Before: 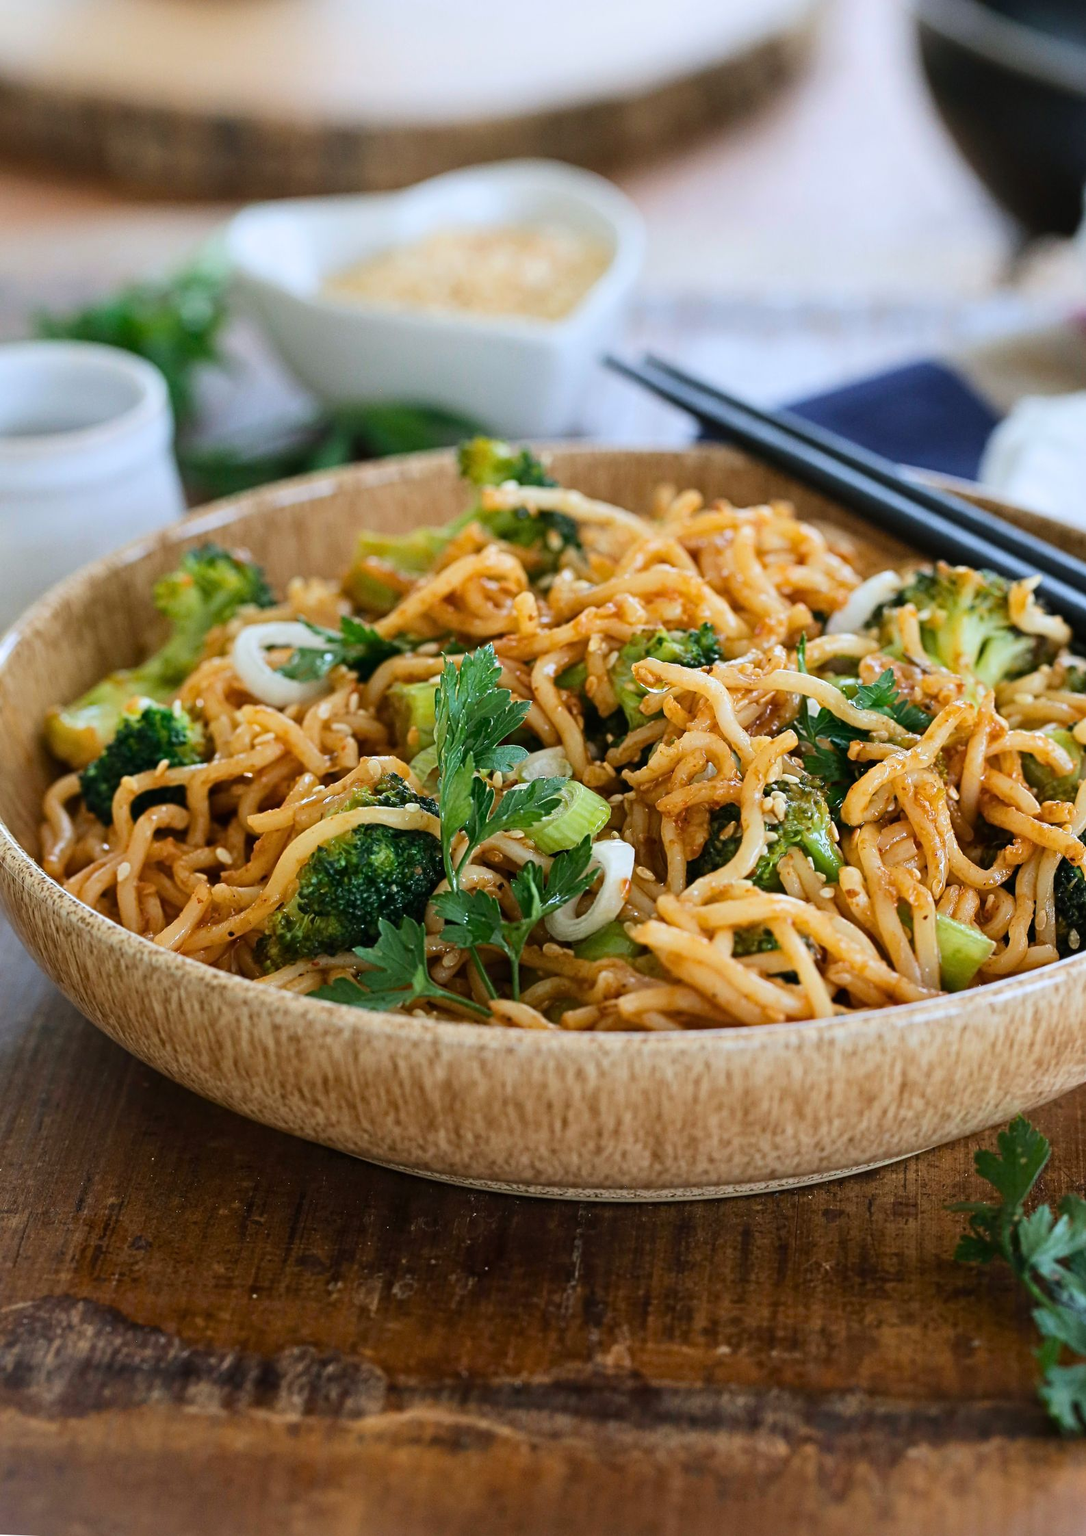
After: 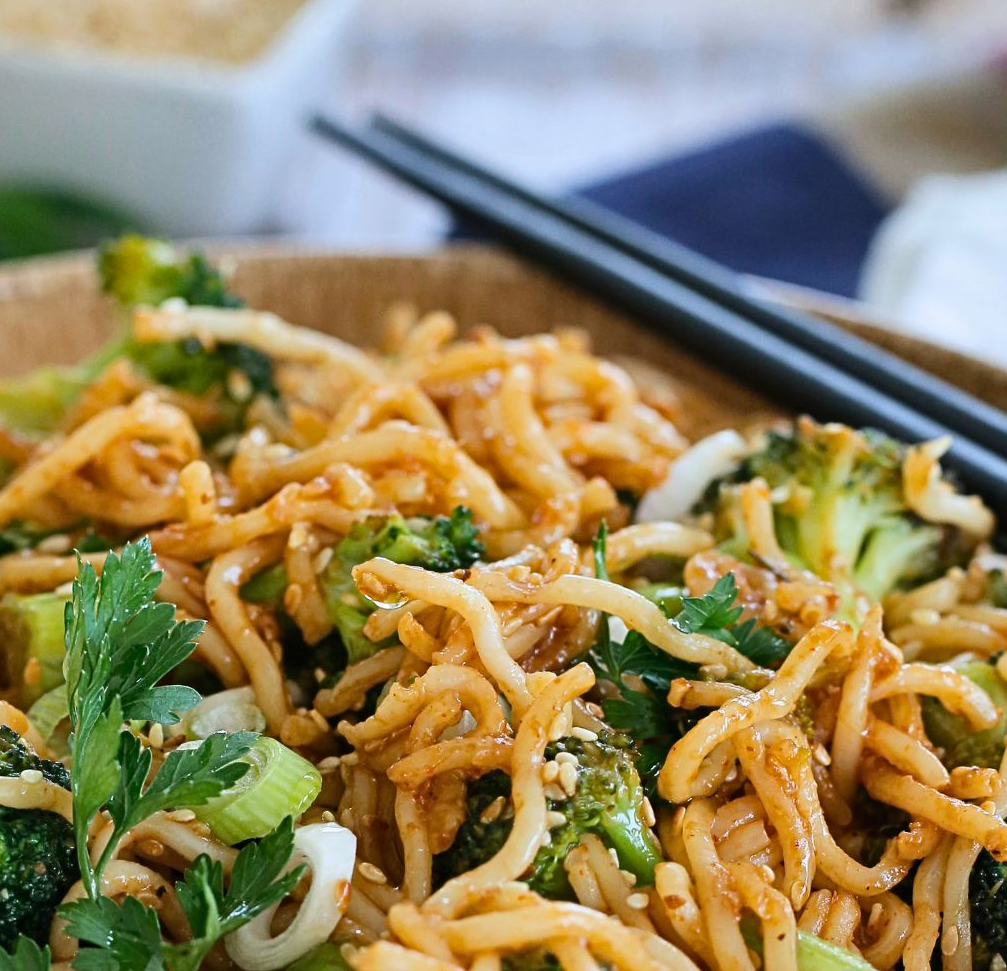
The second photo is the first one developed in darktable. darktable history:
shadows and highlights: low approximation 0.01, soften with gaussian
crop: left 36.017%, top 18.001%, right 0.503%, bottom 38.718%
